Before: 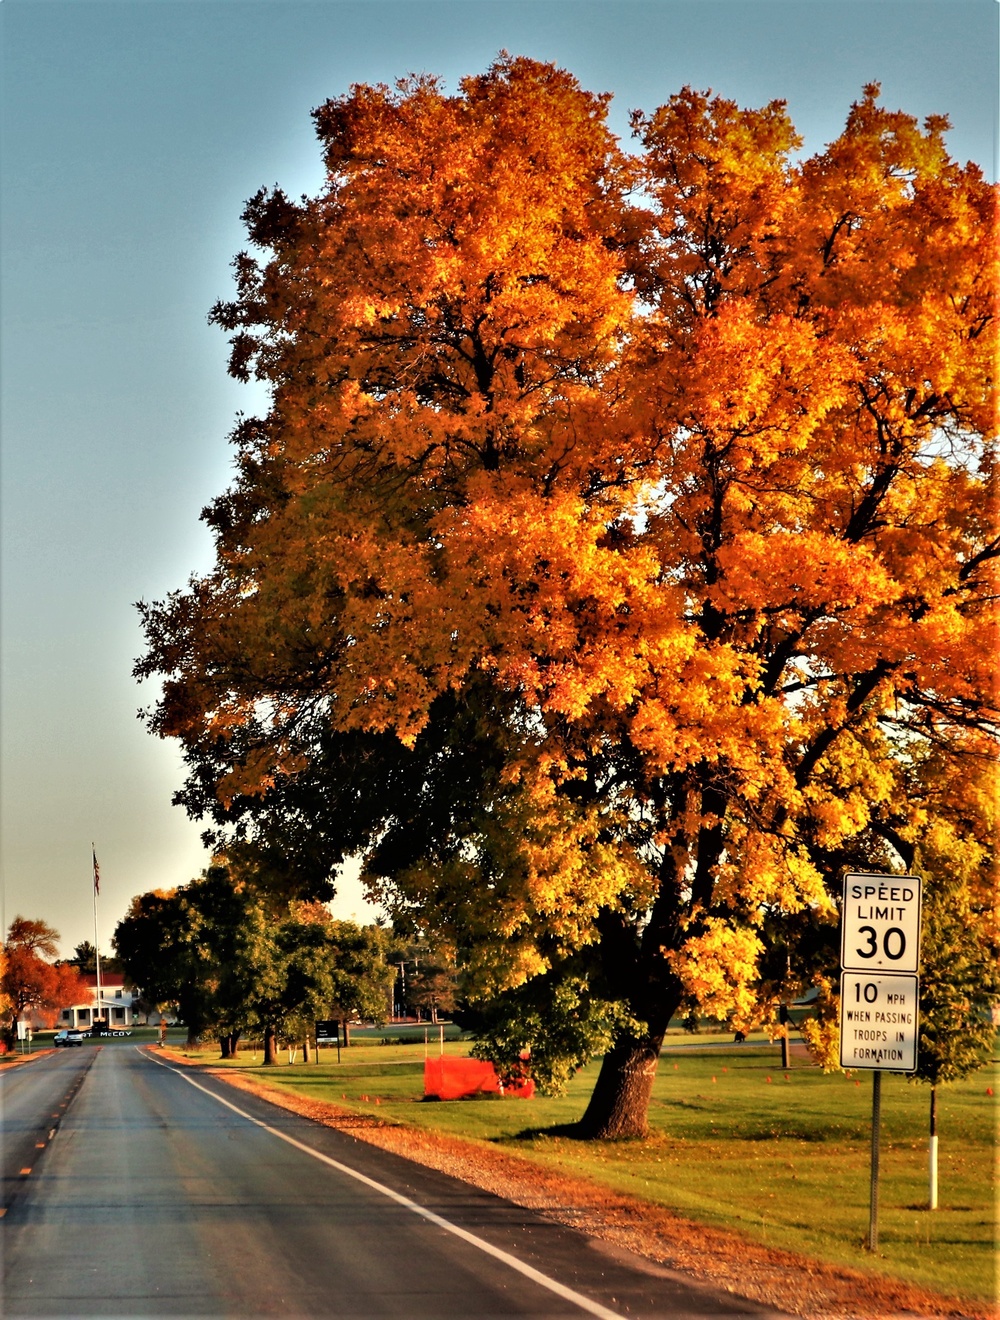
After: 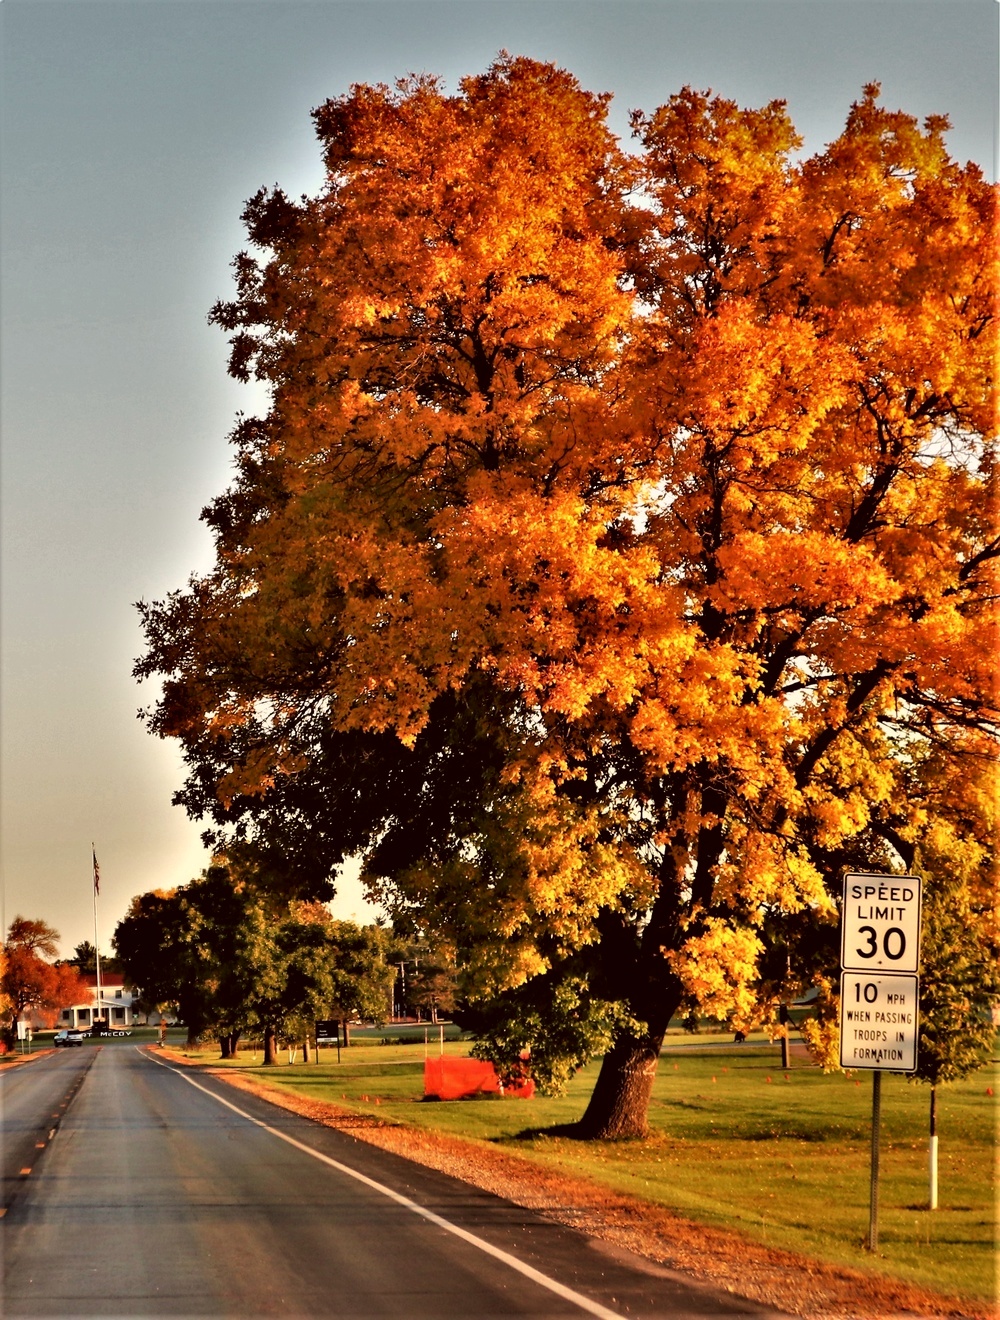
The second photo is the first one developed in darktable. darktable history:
color correction: highlights a* 6.44, highlights b* 8.44, shadows a* 6.63, shadows b* 7.48, saturation 0.901
